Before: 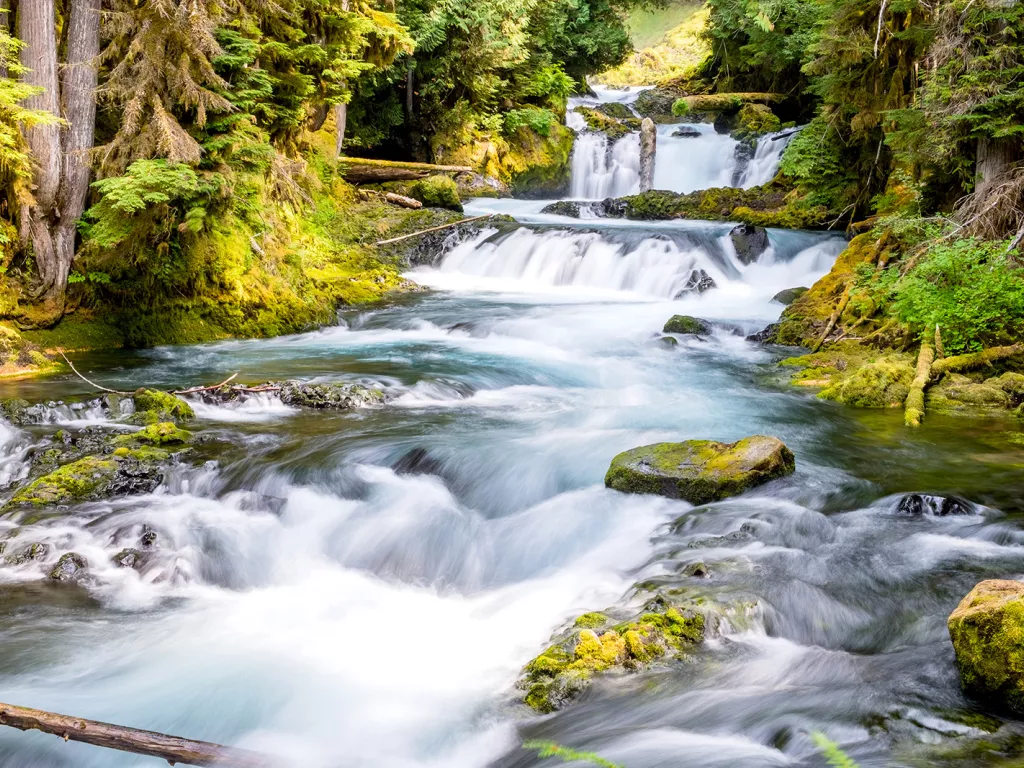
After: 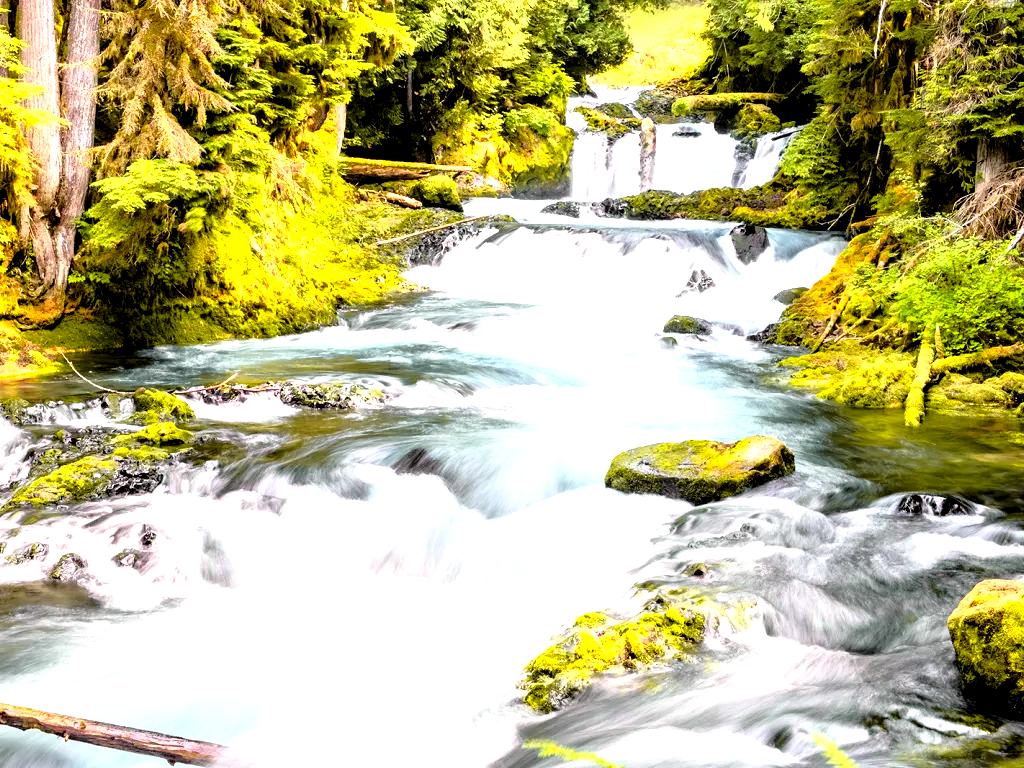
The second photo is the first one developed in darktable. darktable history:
levels: levels [0.052, 0.496, 0.908]
tone curve: curves: ch0 [(0, 0) (0.062, 0.023) (0.168, 0.142) (0.359, 0.44) (0.469, 0.544) (0.634, 0.722) (0.839, 0.909) (0.998, 0.978)]; ch1 [(0, 0) (0.437, 0.453) (0.472, 0.47) (0.502, 0.504) (0.527, 0.546) (0.568, 0.619) (0.608, 0.665) (0.669, 0.748) (0.859, 0.899) (1, 1)]; ch2 [(0, 0) (0.33, 0.301) (0.421, 0.443) (0.473, 0.501) (0.504, 0.504) (0.535, 0.564) (0.575, 0.625) (0.608, 0.676) (1, 1)], color space Lab, independent channels, preserve colors none
exposure: black level correction 0.001, exposure 0.5 EV, compensate exposure bias true, compensate highlight preservation false
